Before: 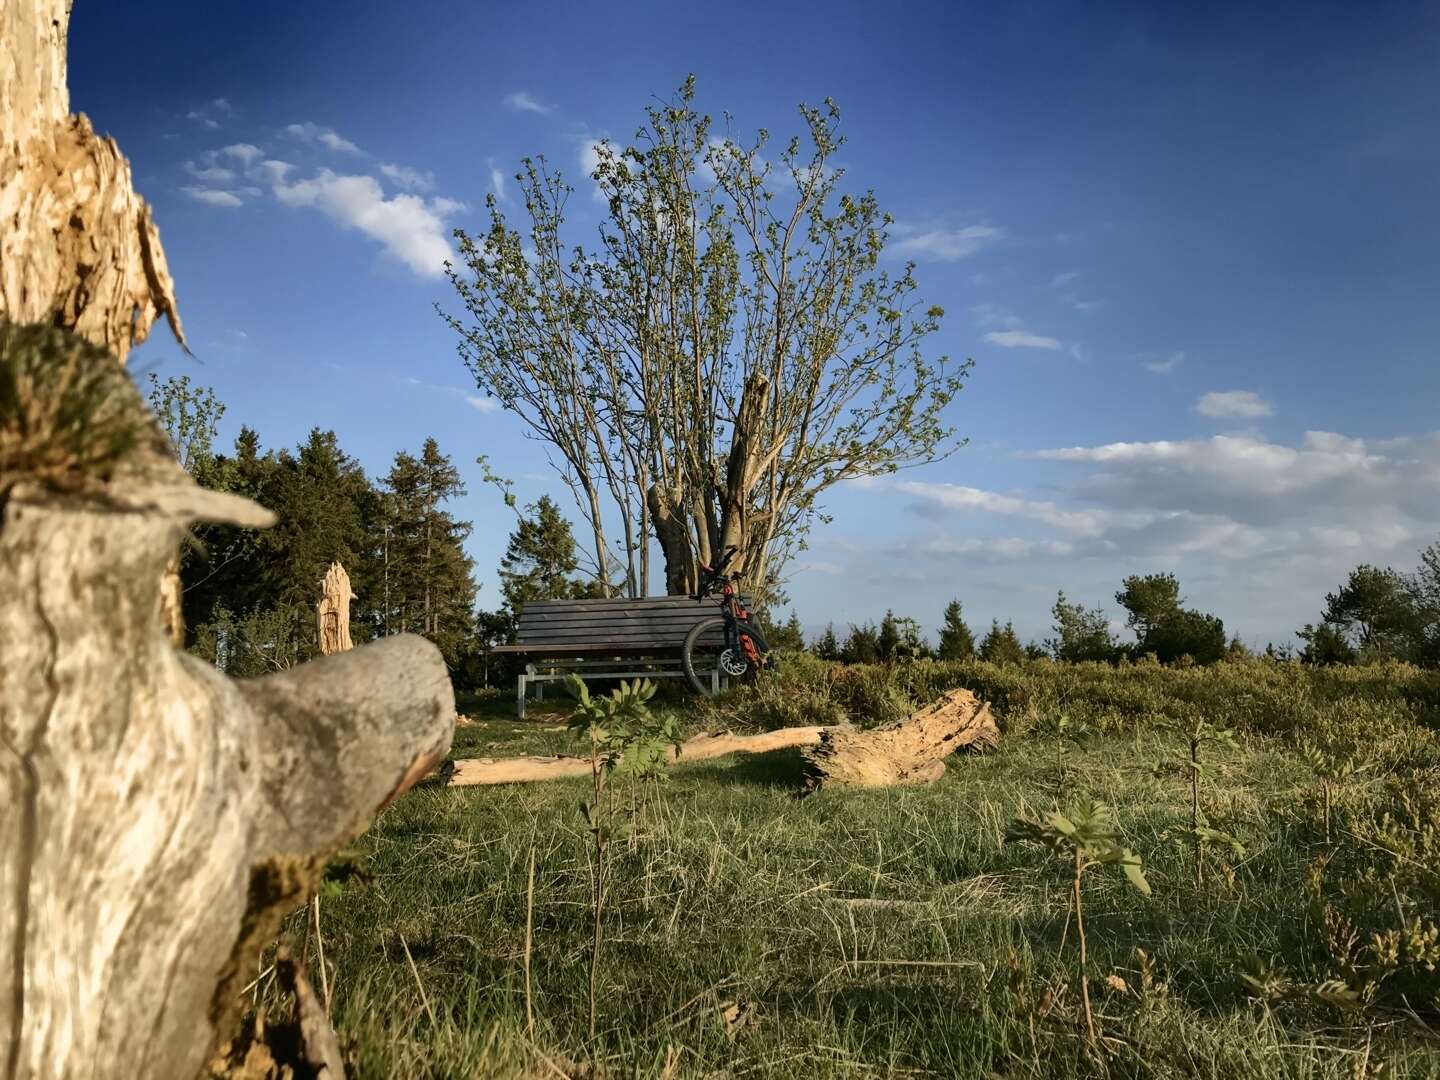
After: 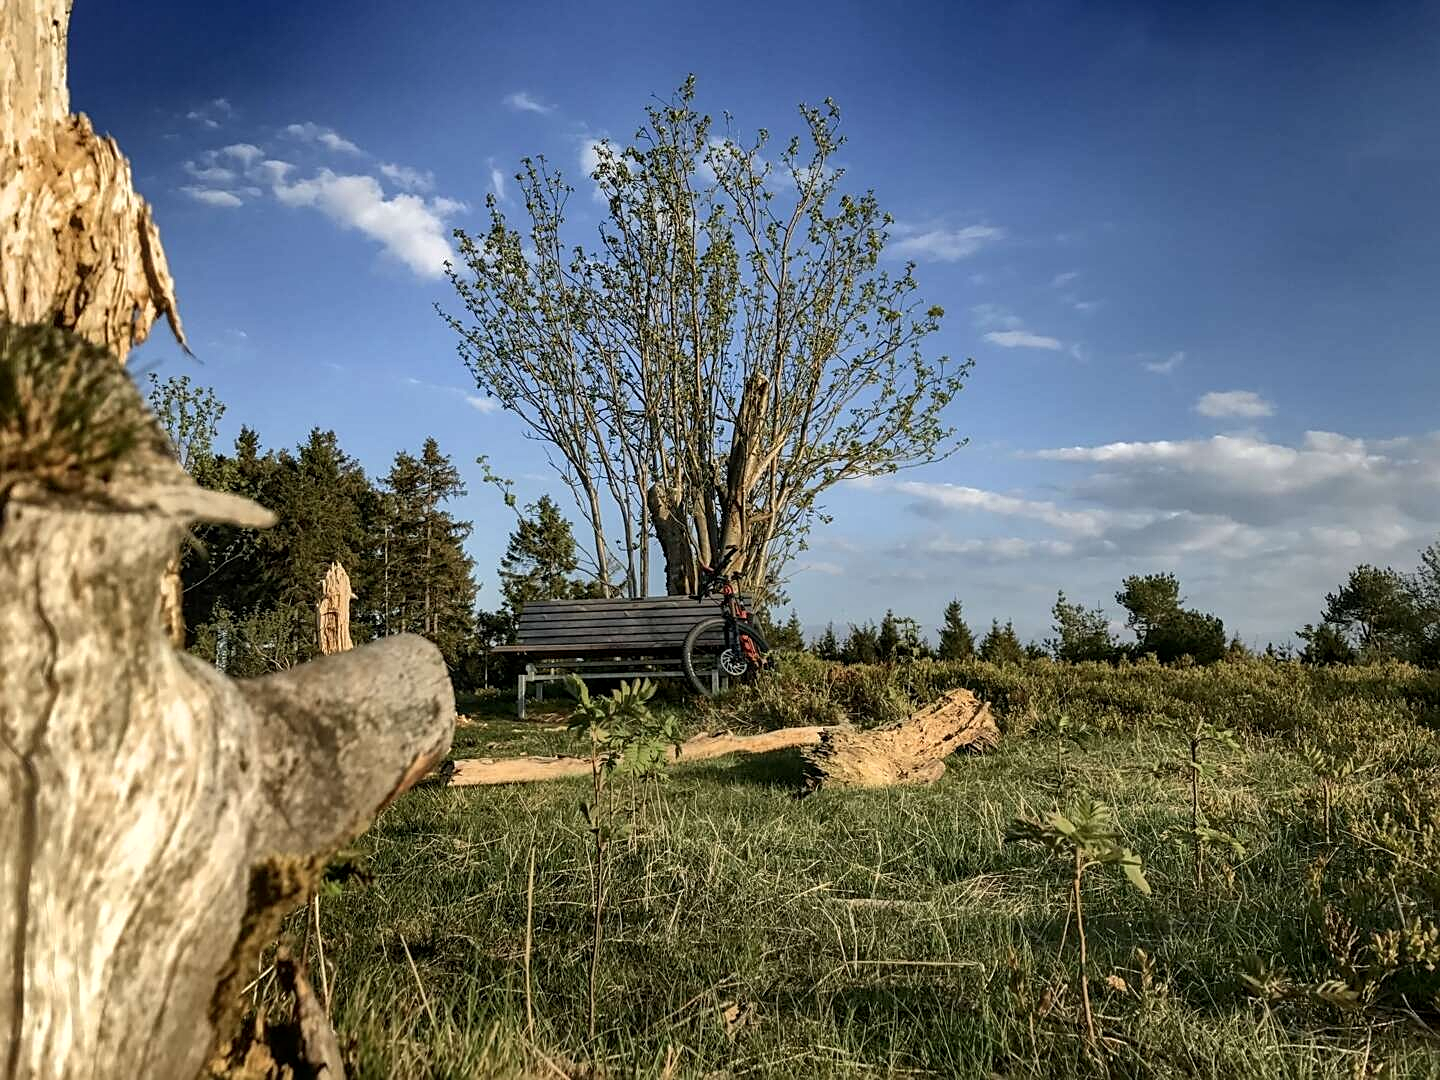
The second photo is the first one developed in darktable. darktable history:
local contrast: on, module defaults
sharpen: amount 0.493
